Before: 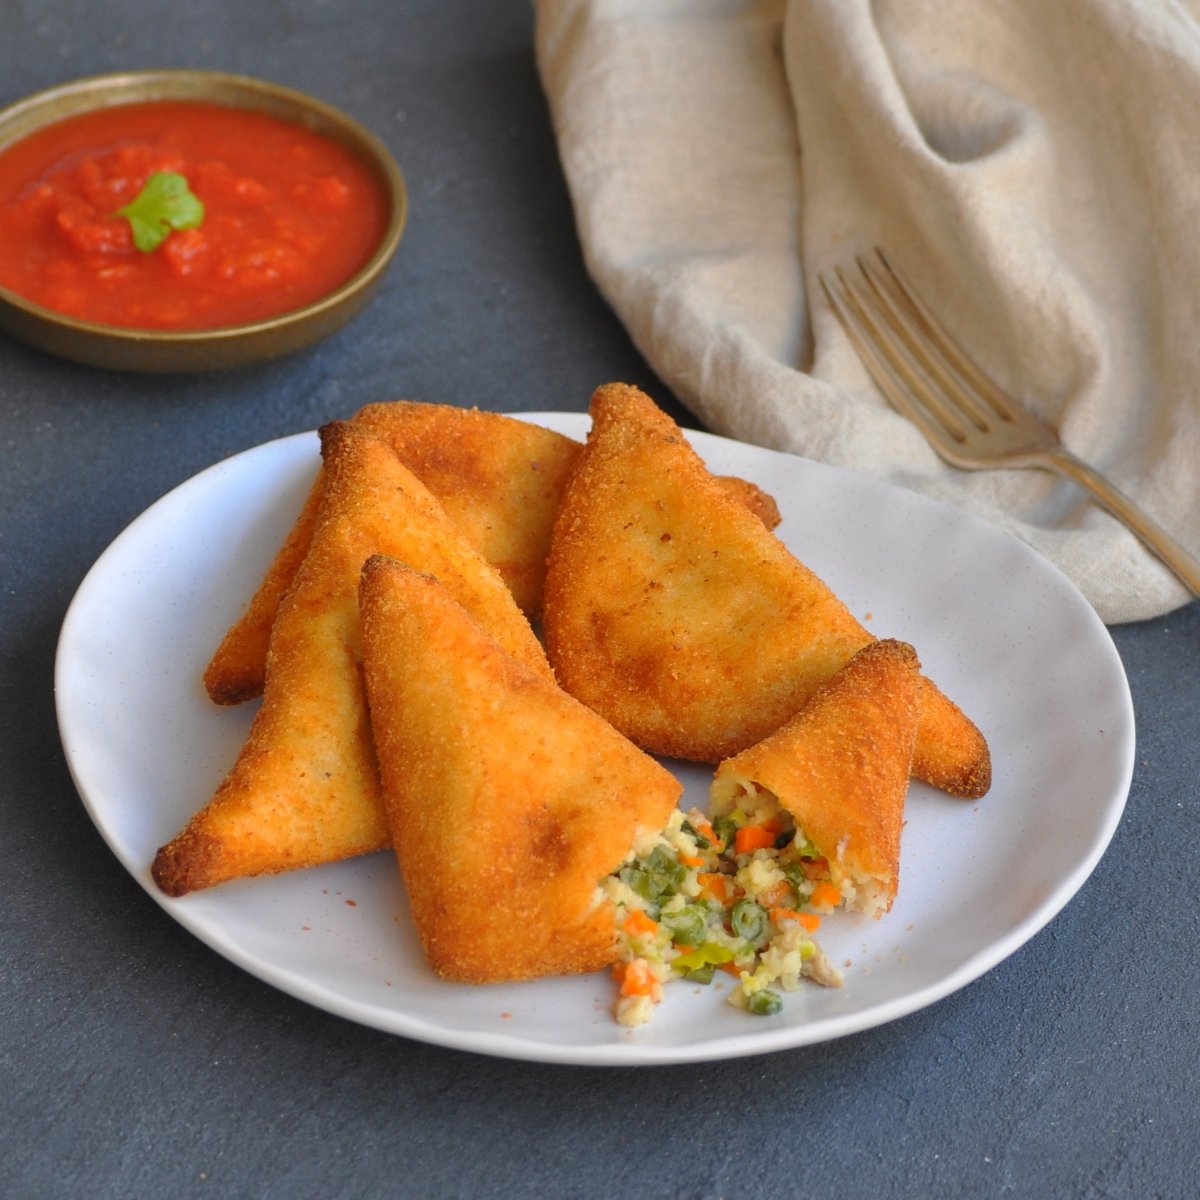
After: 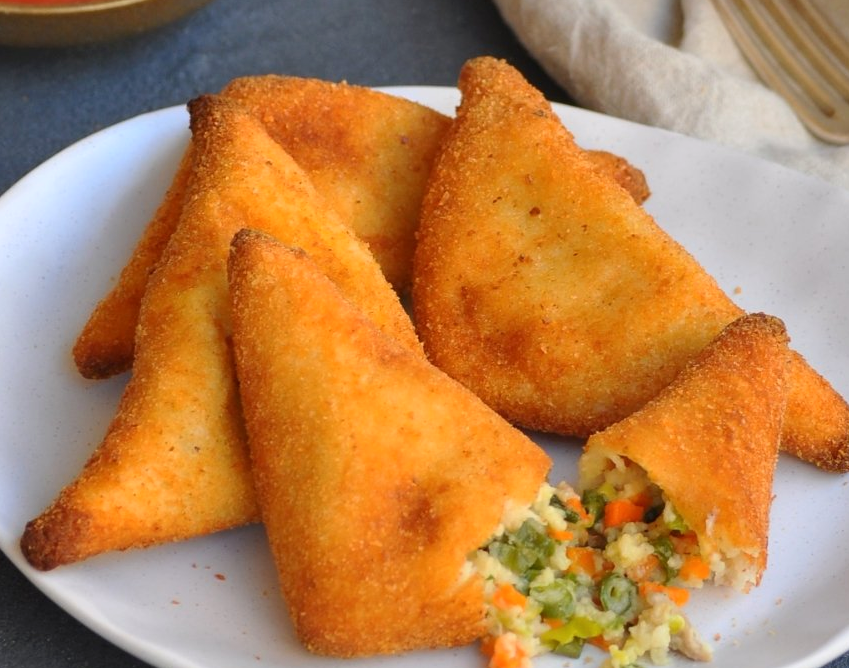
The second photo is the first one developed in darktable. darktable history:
crop: left 10.948%, top 27.227%, right 18.234%, bottom 17.084%
contrast brightness saturation: contrast 0.098, brightness 0.024, saturation 0.021
